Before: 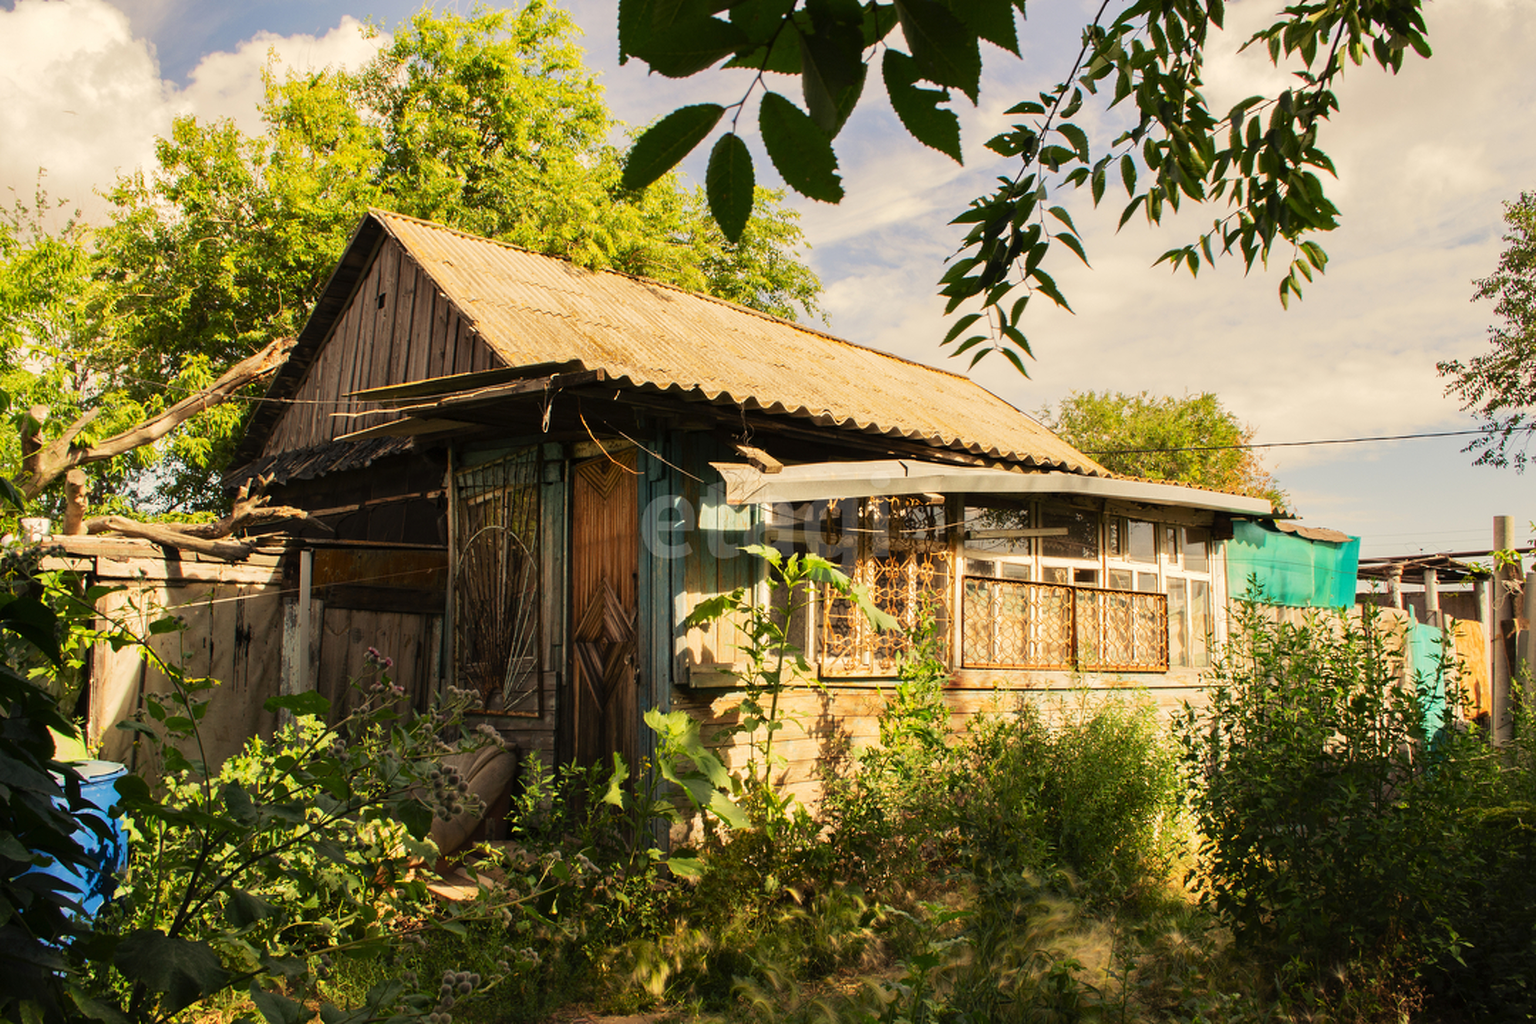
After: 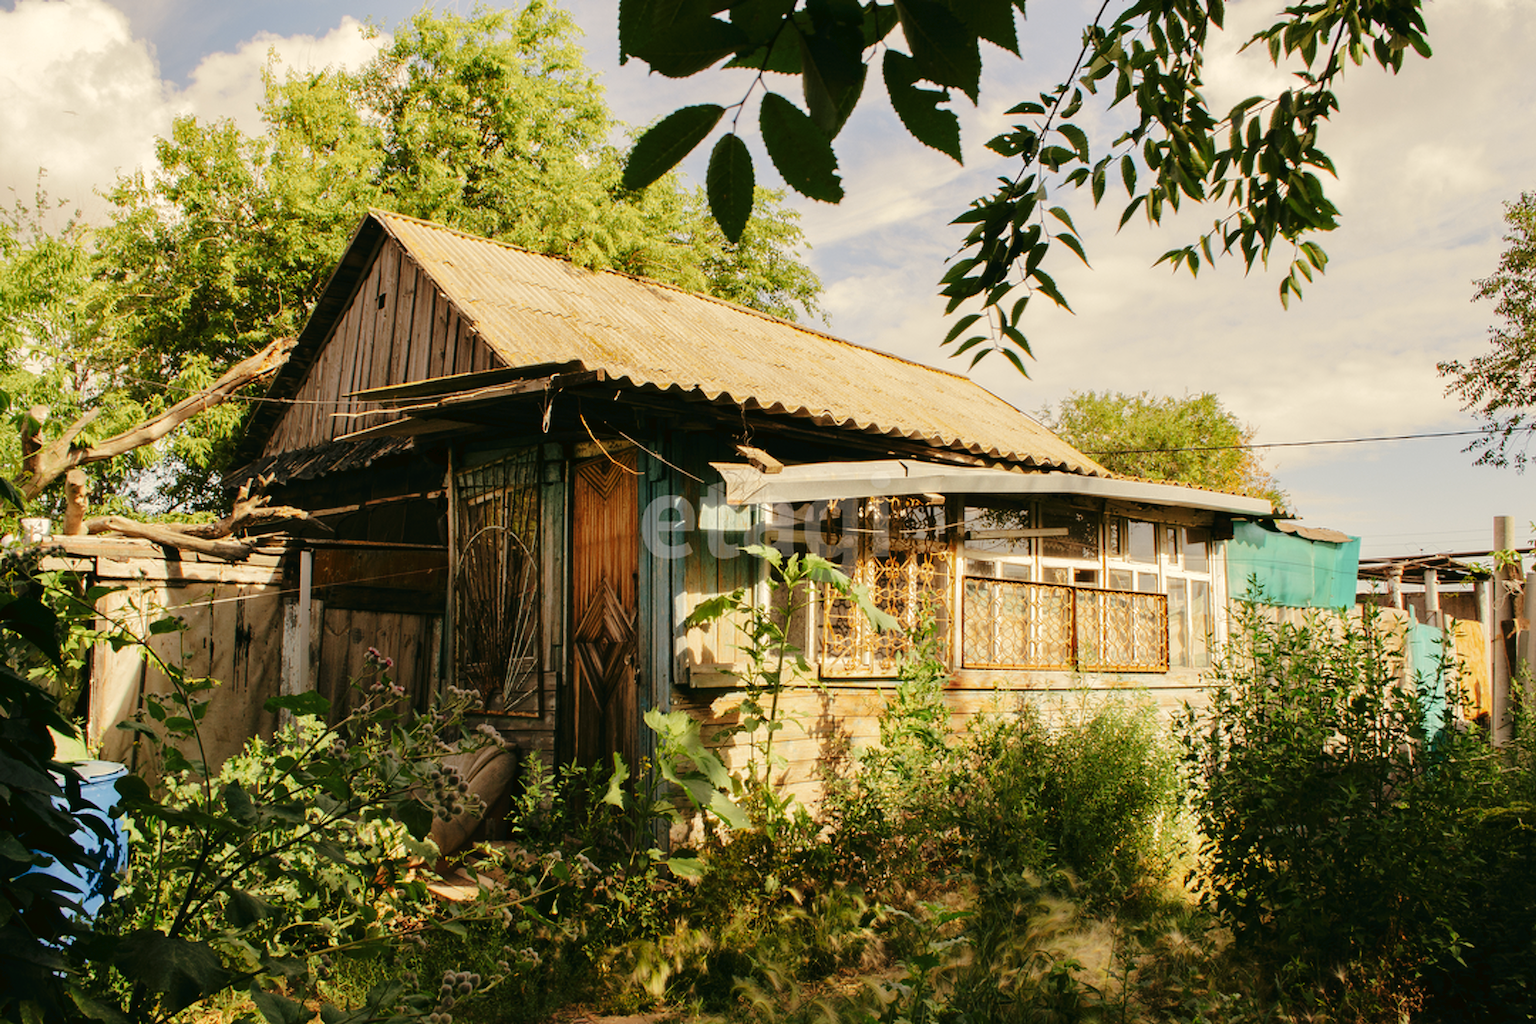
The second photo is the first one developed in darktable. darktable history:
tone curve: curves: ch0 [(0, 0) (0.003, 0.021) (0.011, 0.021) (0.025, 0.021) (0.044, 0.033) (0.069, 0.053) (0.1, 0.08) (0.136, 0.114) (0.177, 0.171) (0.224, 0.246) (0.277, 0.332) (0.335, 0.424) (0.399, 0.496) (0.468, 0.561) (0.543, 0.627) (0.623, 0.685) (0.709, 0.741) (0.801, 0.813) (0.898, 0.902) (1, 1)], preserve colors none
color look up table: target L [91.12, 90.51, 84.16, 88.15, 67.76, 62.57, 68.54, 52.4, 55.47, 40.87, 33.34, 28.02, 10.64, 200.81, 102.91, 82.54, 79.87, 71.16, 63.01, 63.28, 53.47, 46, 38.47, 38.29, 29.64, 17.47, 15.26, 86.64, 82.88, 80.1, 71.45, 72.54, 72.09, 57.84, 55.3, 50.35, 49.29, 57.41, 46.11, 43.75, 22.74, 24.14, 4.224, 93.89, 87.24, 75.81, 72.88, 52.91, 41.37], target a [-16.34, -8.519, -38.83, -38.19, -34.72, -60.11, -43.55, -30.74, -18.04, -39.91, -19.46, -22.47, -11.73, 0, 0, 17.7, 9.004, 28.85, 51.3, 9.421, 79.75, 36.06, 62.78, 39.73, 5.389, 27.4, 21.59, 20.15, 4.984, 5.398, 43.66, 14.42, 50.46, 62.34, 19.7, 13.23, 47, 17.36, -1.062, 44.59, 11.1, 21.26, 2.908, -17.33, -38.93, -19.23, -23.54, -29.72, -9.114], target b [65.69, 32.44, 53.09, 14.62, 32.96, 55.22, 9.576, 48.93, 10.79, 36.04, 28.69, 18.5, 9.953, -0.001, -0.002, 11.83, 82.67, 59.59, 51.52, 24.35, 25.11, 21.96, 31.71, 39.53, 13.66, 25.9, 6.558, -15.68, -19.21, -3.24, 0.624, -35.31, -34.55, -20.94, -33.02, -9.51, 1.888, -60.44, -45.01, -52.72, -29.27, -62.38, -9.347, 1.437, -8.558, -27.98, -13.54, -5.76, -21.96], num patches 49
